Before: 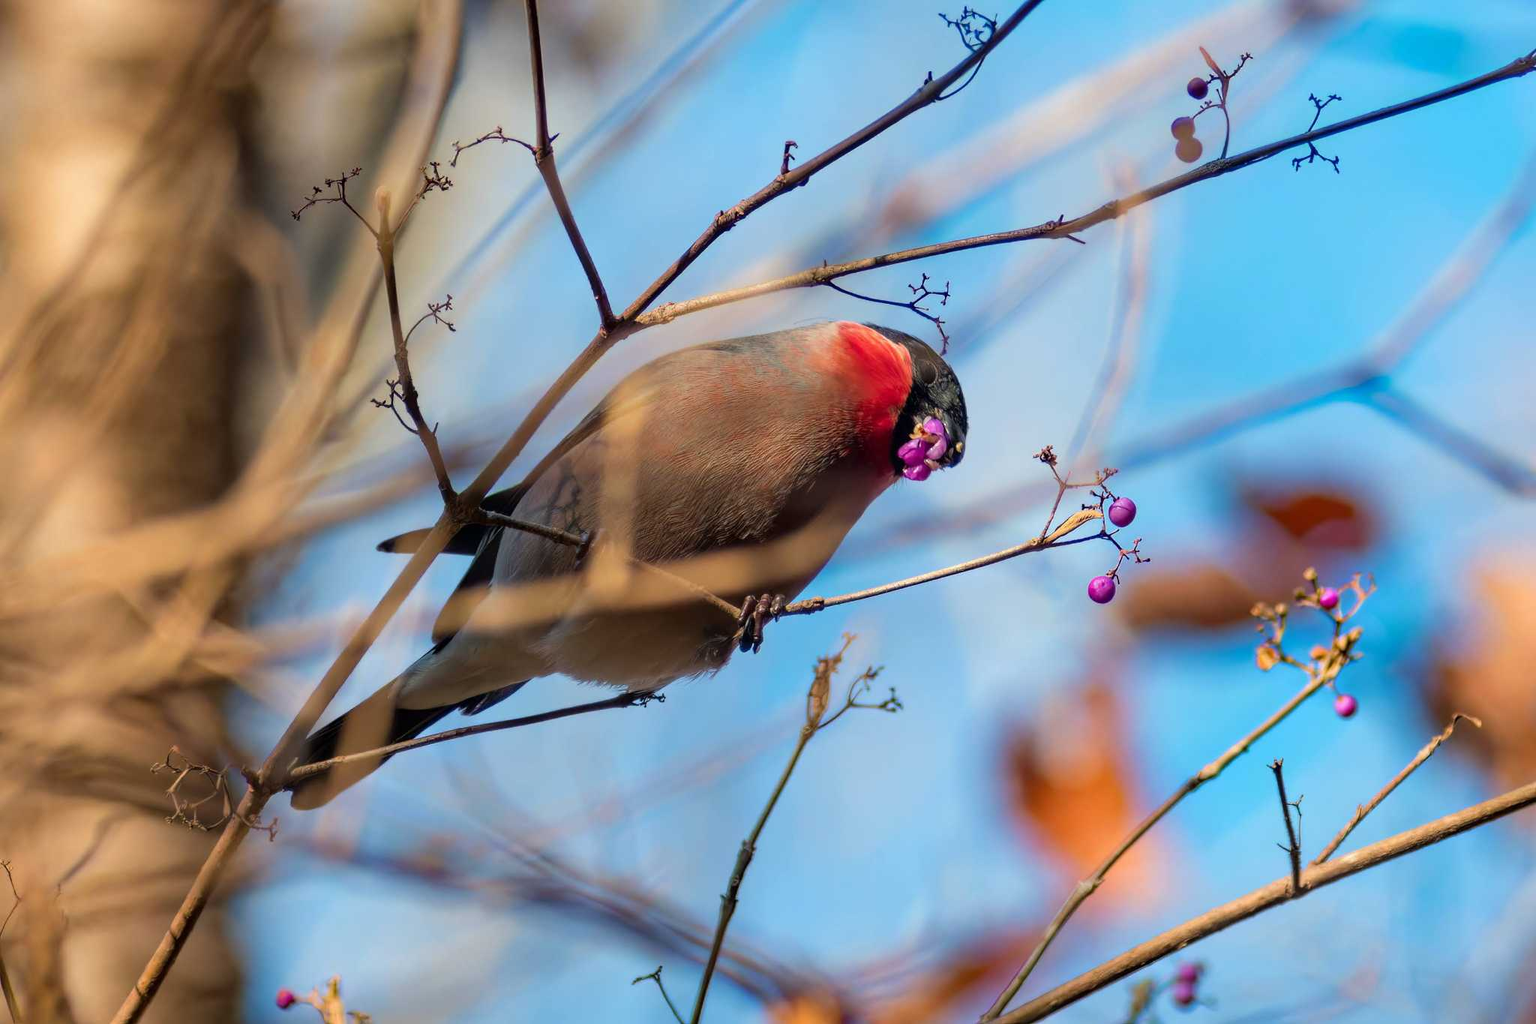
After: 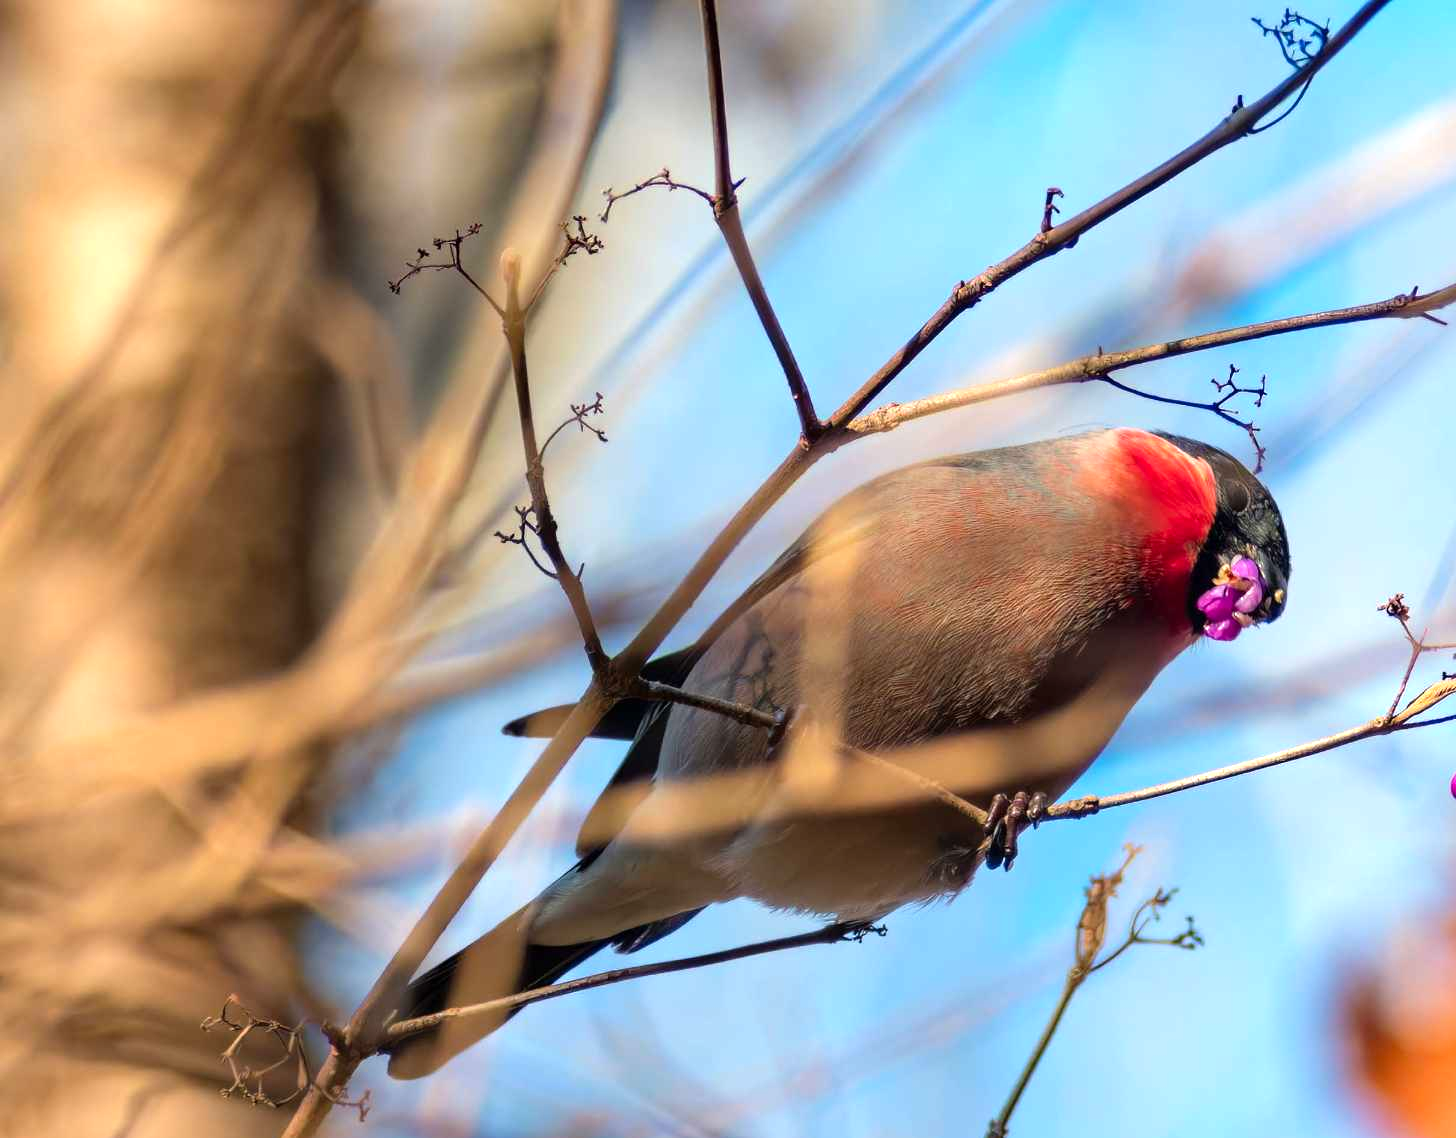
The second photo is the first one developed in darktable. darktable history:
levels: levels [0, 0.43, 0.859]
crop: right 28.885%, bottom 16.626%
